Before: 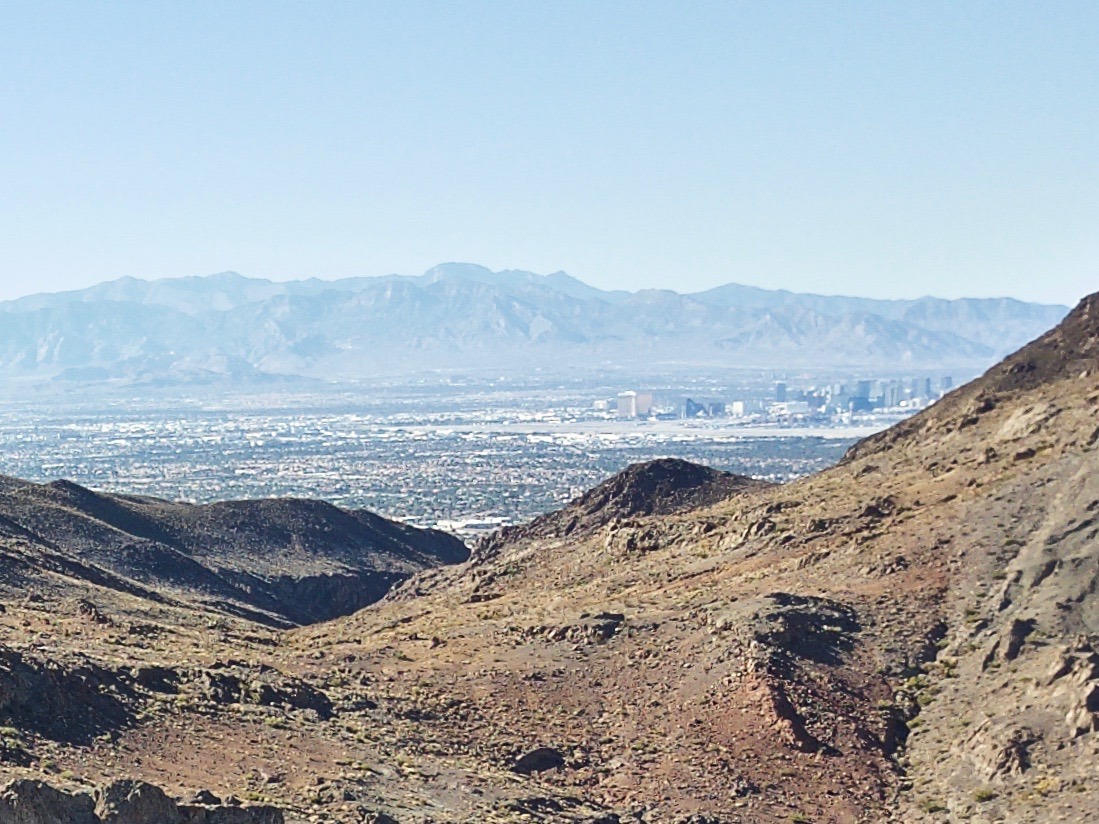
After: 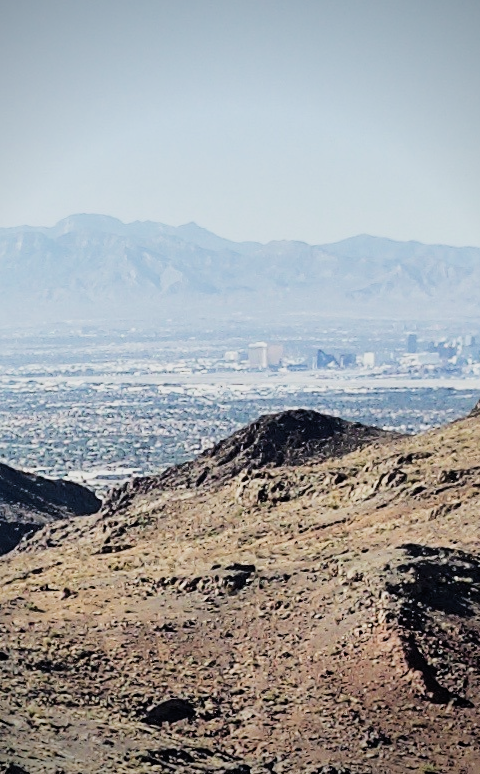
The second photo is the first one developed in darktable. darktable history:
filmic rgb: black relative exposure -5.04 EV, white relative exposure 3.98 EV, threshold 2.96 EV, hardness 2.89, contrast 1.298, highlights saturation mix -28.91%, enable highlight reconstruction true
vignetting: fall-off start 71.46%, saturation -0.001
crop: left 33.581%, top 6.06%, right 22.722%
